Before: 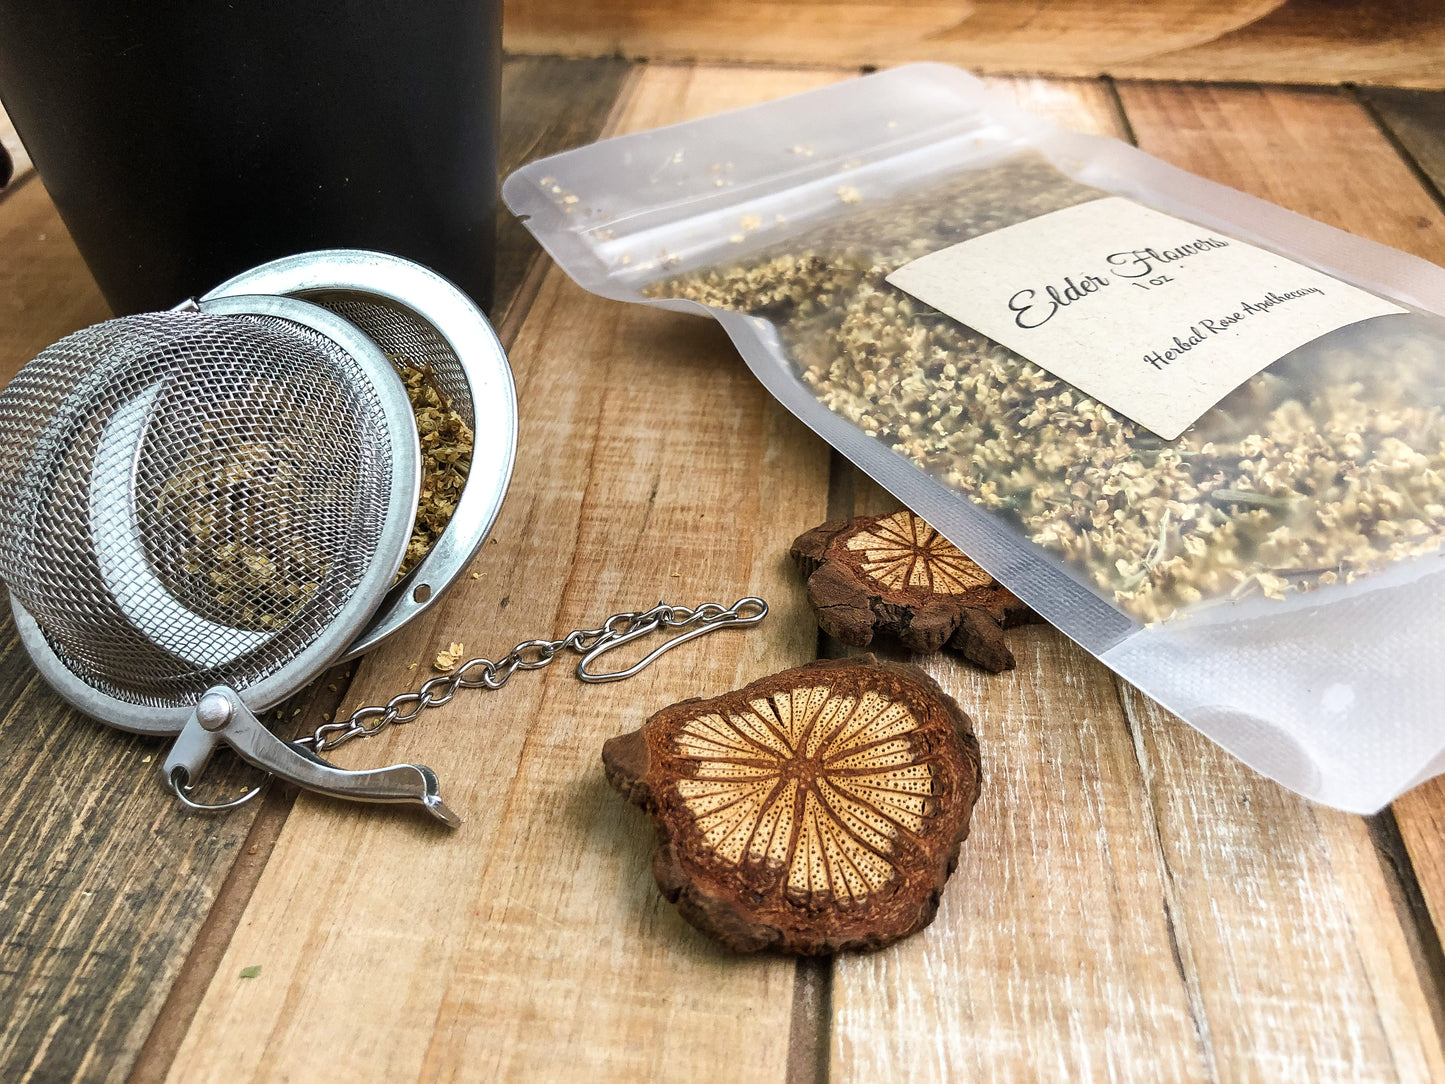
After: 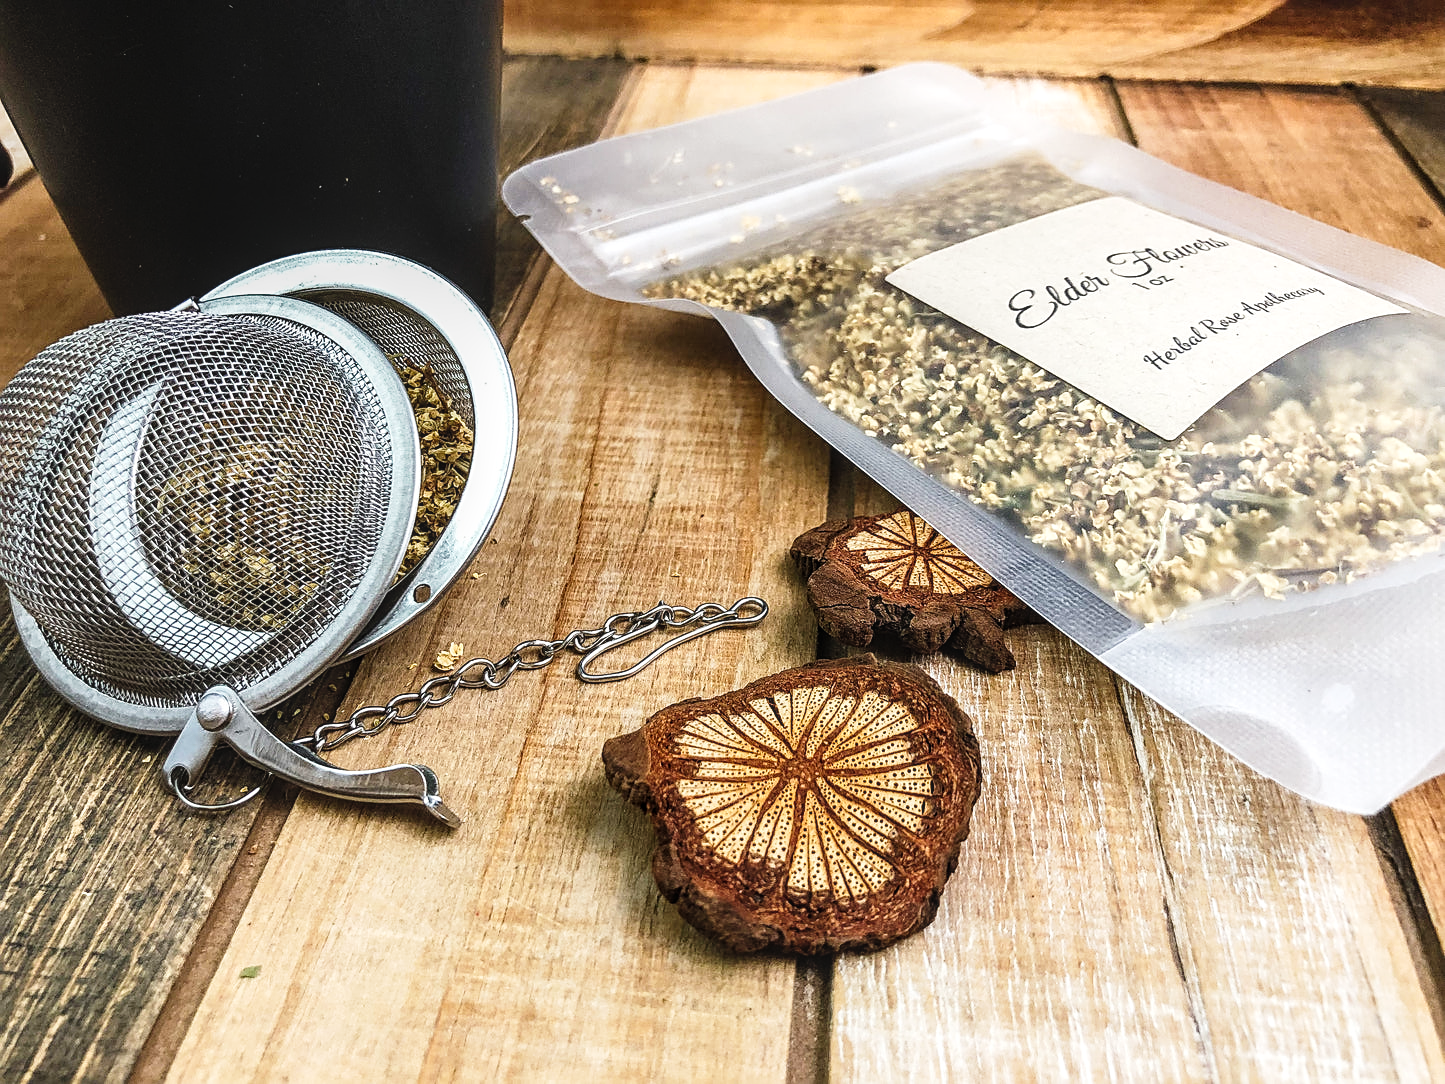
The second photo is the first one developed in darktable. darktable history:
sharpen: on, module defaults
tone curve: curves: ch0 [(0.001, 0.034) (0.115, 0.093) (0.251, 0.232) (0.382, 0.397) (0.652, 0.719) (0.802, 0.876) (1, 0.998)]; ch1 [(0, 0) (0.384, 0.324) (0.472, 0.466) (0.504, 0.5) (0.517, 0.533) (0.547, 0.564) (0.582, 0.628) (0.657, 0.727) (1, 1)]; ch2 [(0, 0) (0.278, 0.232) (0.5, 0.5) (0.531, 0.552) (0.61, 0.653) (1, 1)], preserve colors none
local contrast: on, module defaults
